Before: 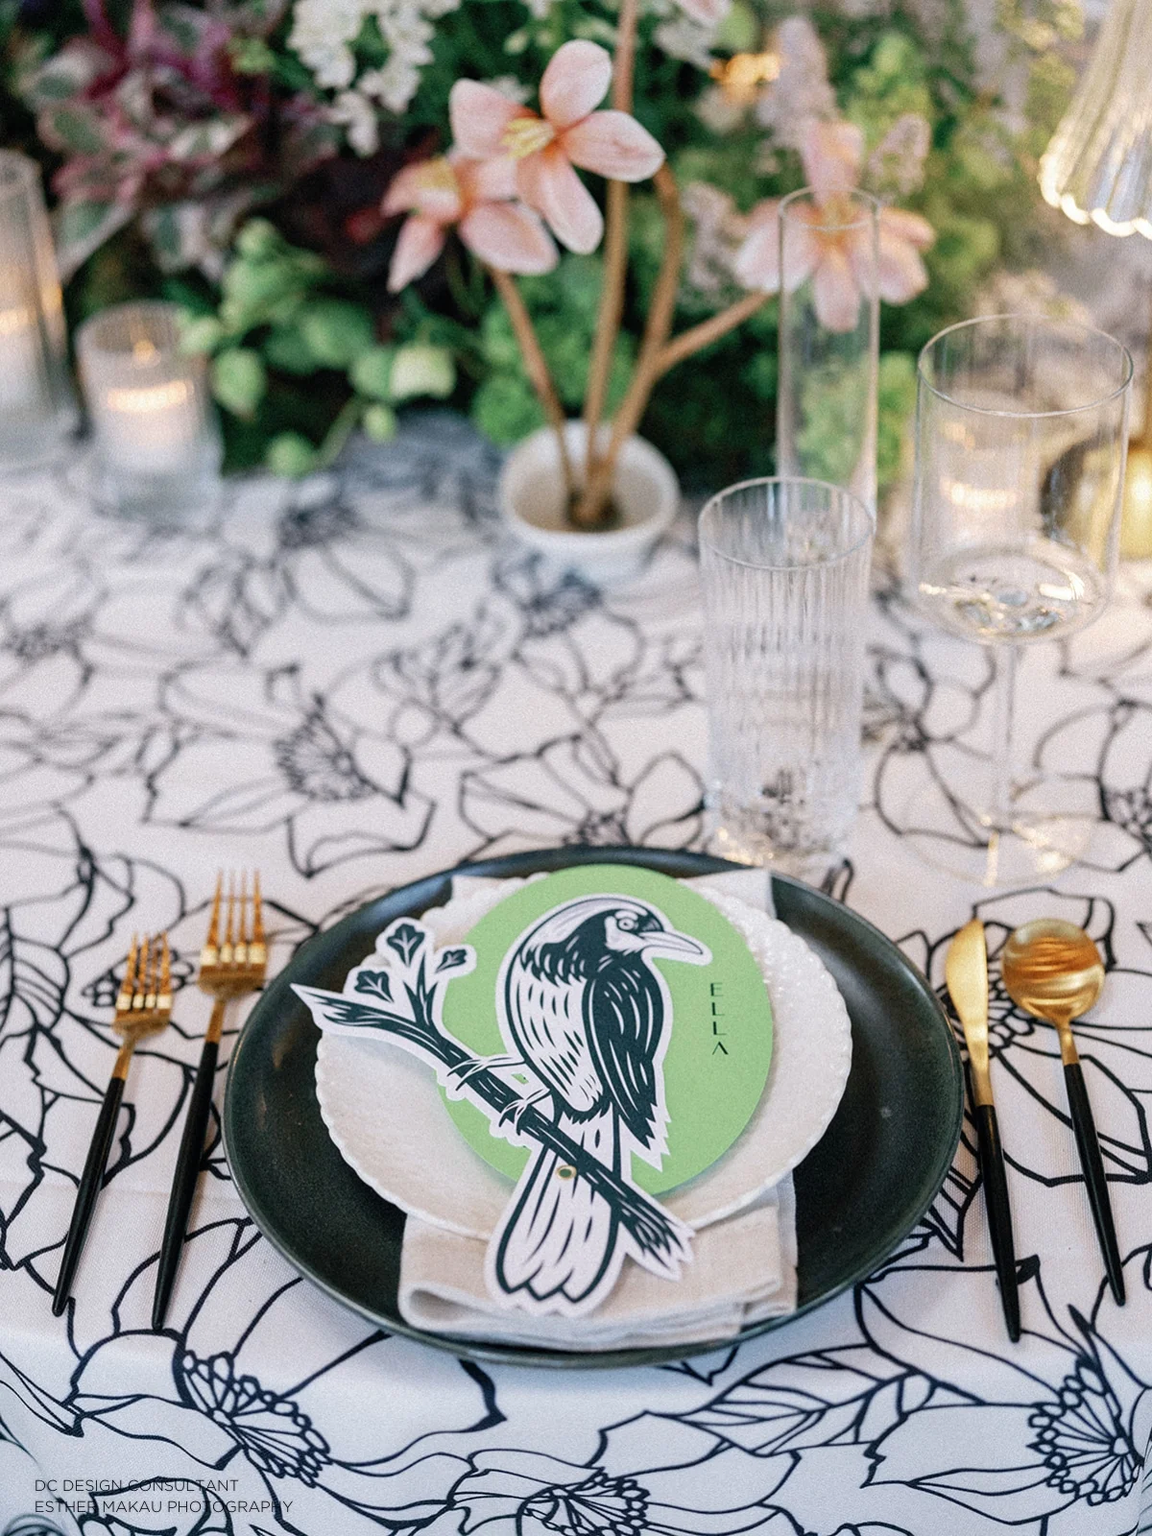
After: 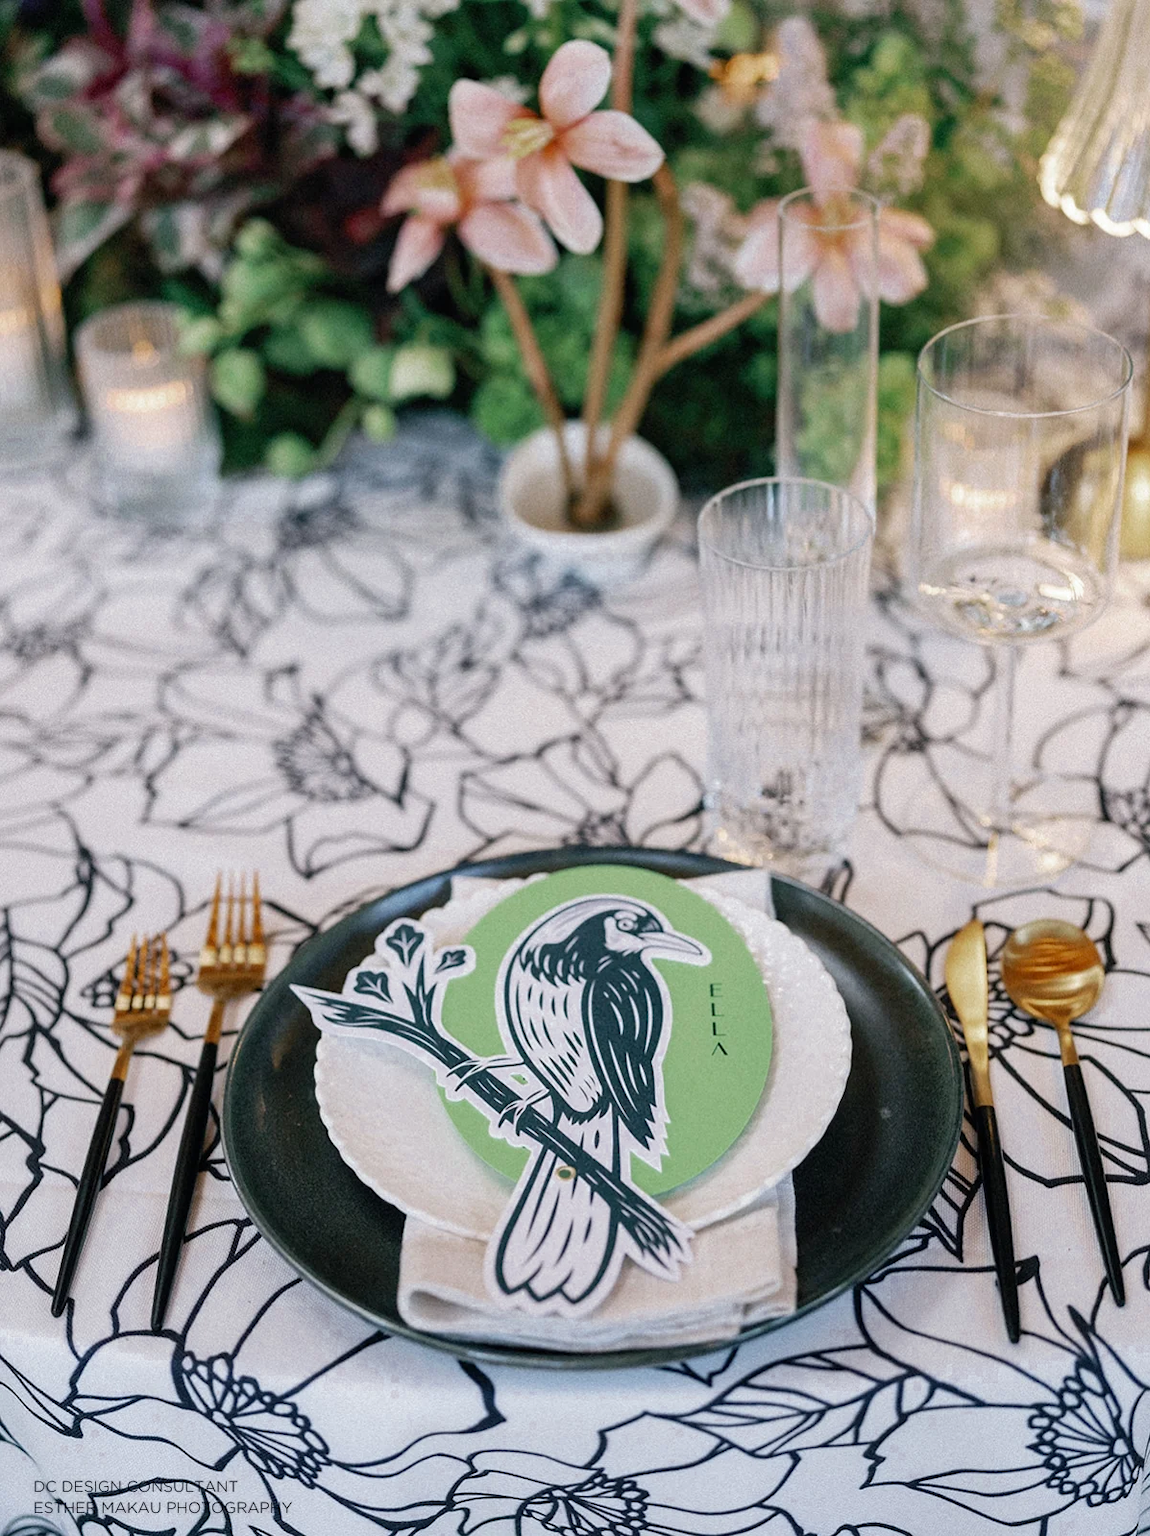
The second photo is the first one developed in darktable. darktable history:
color zones: curves: ch0 [(0.27, 0.396) (0.563, 0.504) (0.75, 0.5) (0.787, 0.307)]
crop and rotate: left 0.132%, bottom 0.005%
